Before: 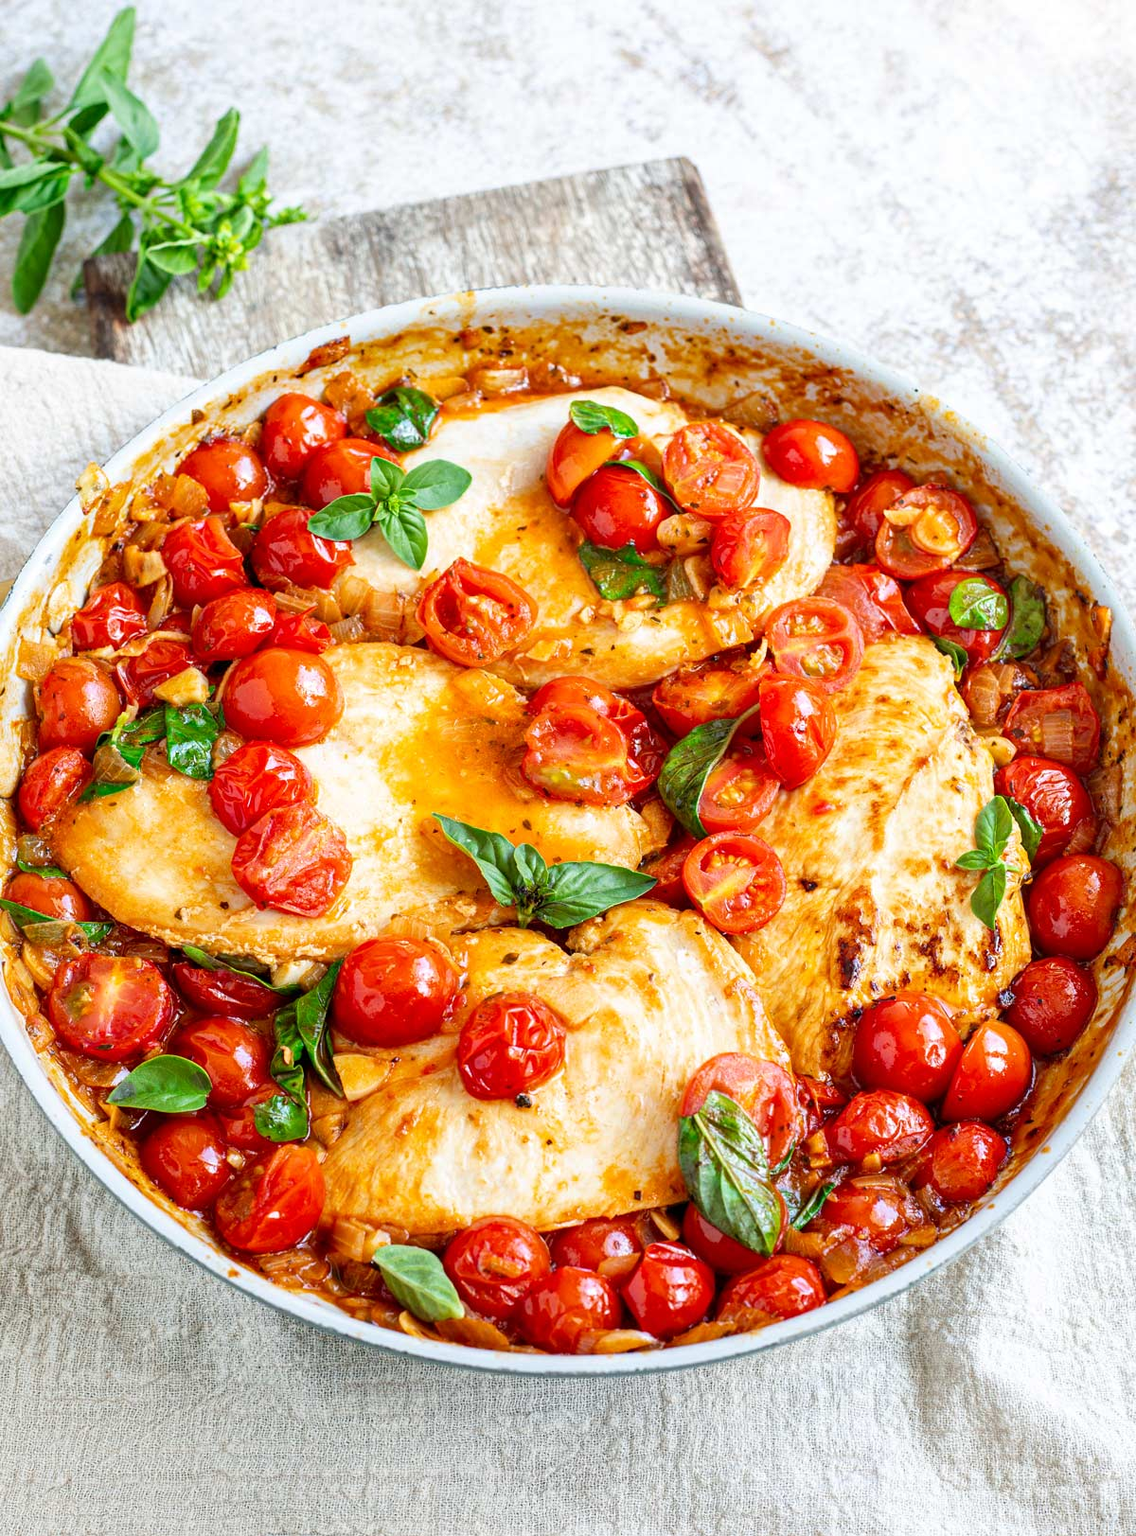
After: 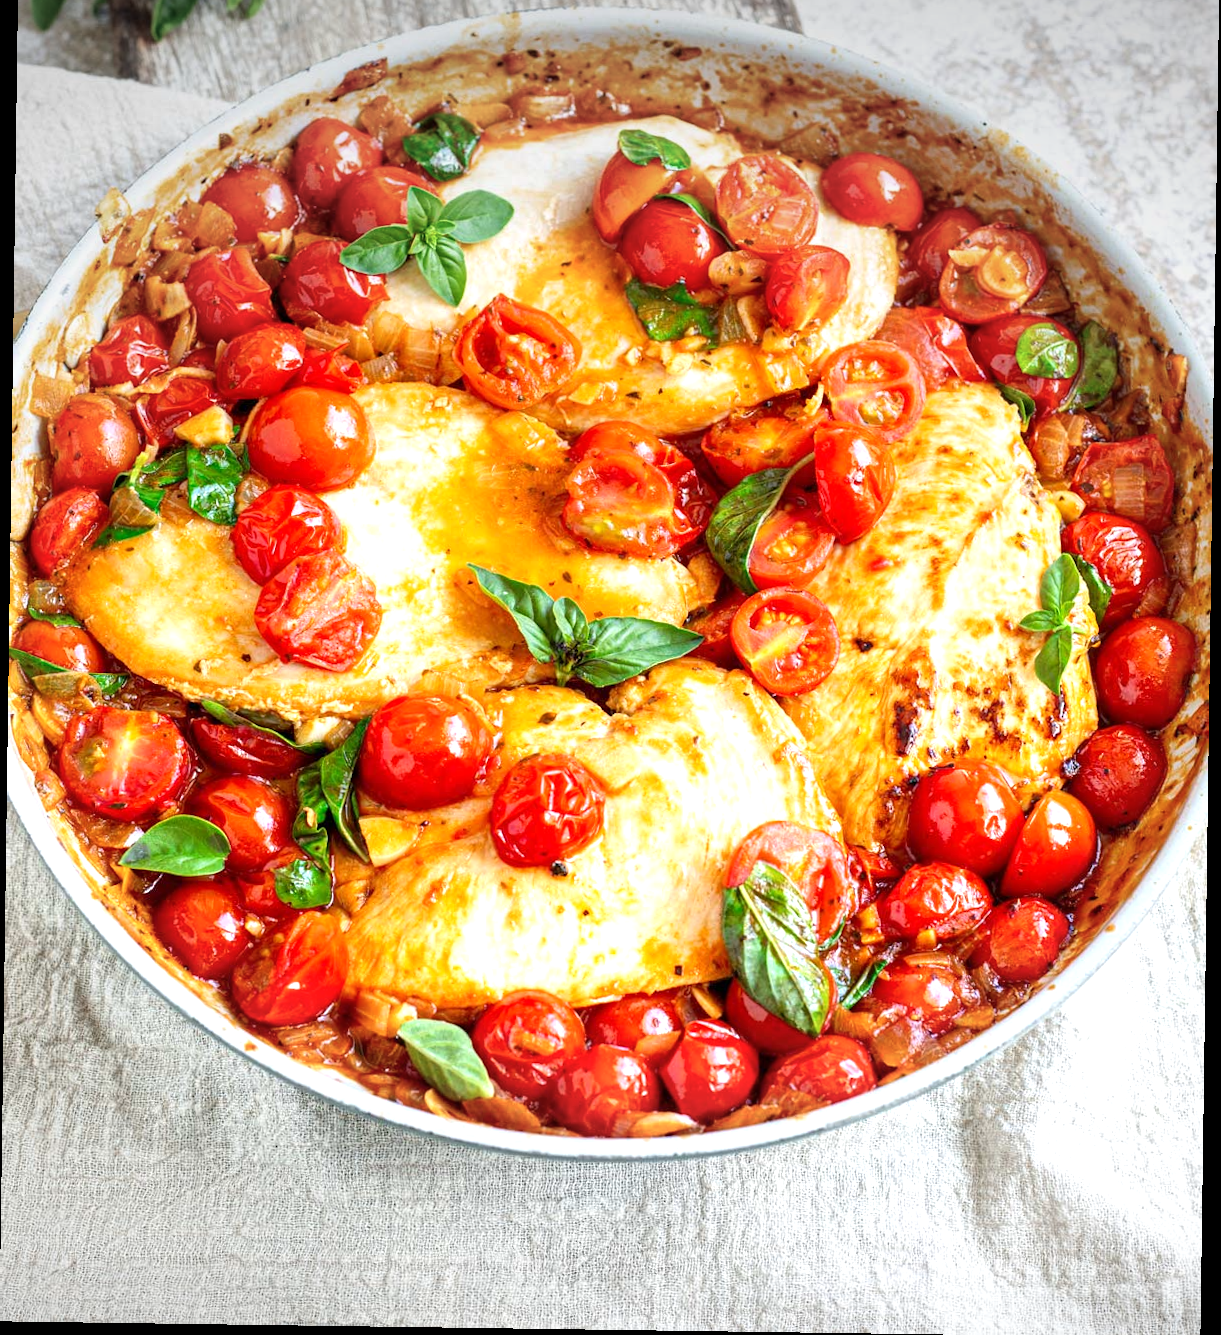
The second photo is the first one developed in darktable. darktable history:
exposure: exposure 0.781 EV, compensate highlight preservation false
crop and rotate: top 18.507%
graduated density: rotation -0.352°, offset 57.64
rotate and perspective: rotation 0.8°, automatic cropping off
vignetting: fall-off radius 100%, width/height ratio 1.337
tone equalizer: on, module defaults
